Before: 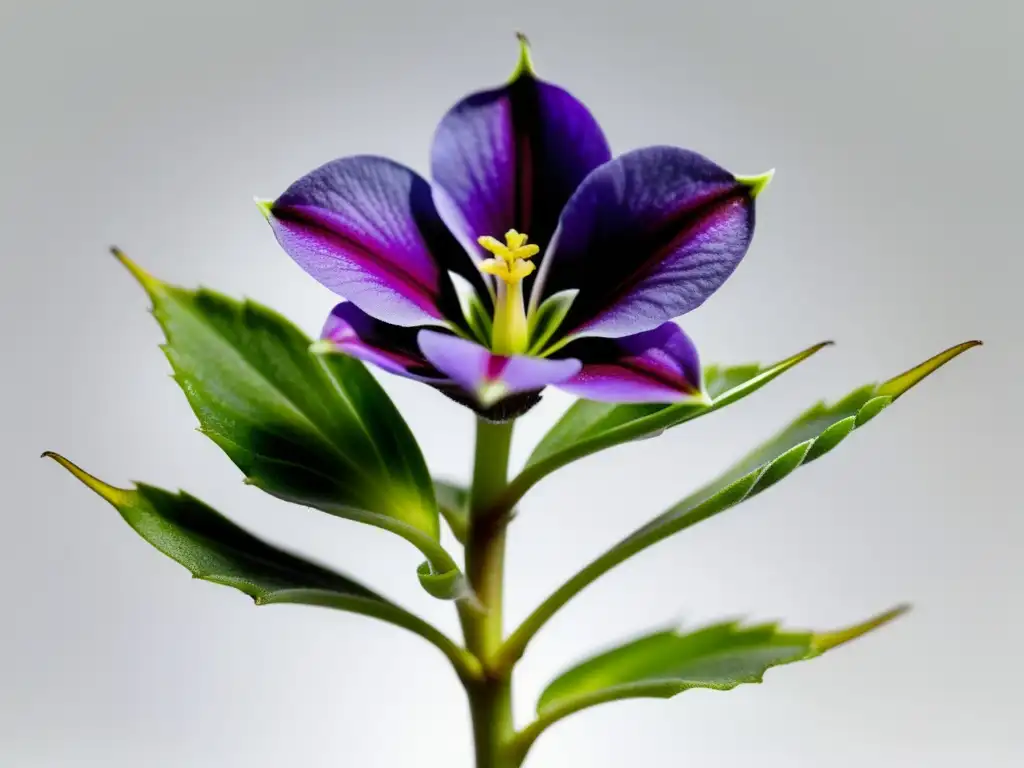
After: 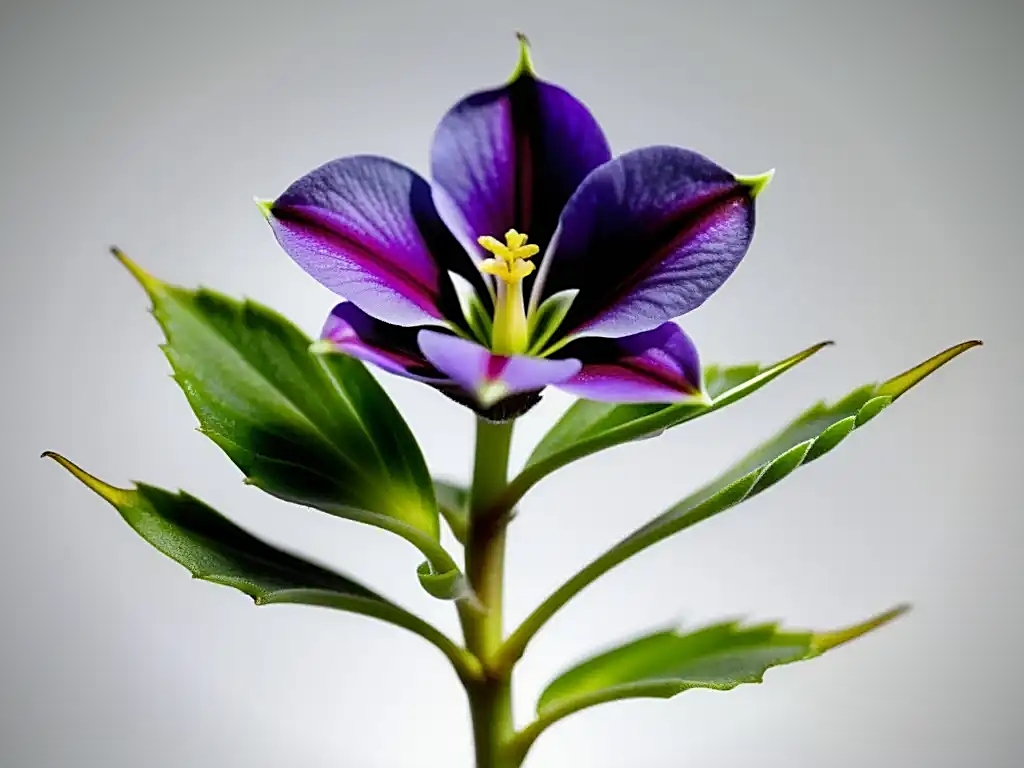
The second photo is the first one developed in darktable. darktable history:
sharpen: on, module defaults
vignetting: fall-off start 89.4%, fall-off radius 43.01%, brightness -0.561, saturation 0.002, width/height ratio 1.155
